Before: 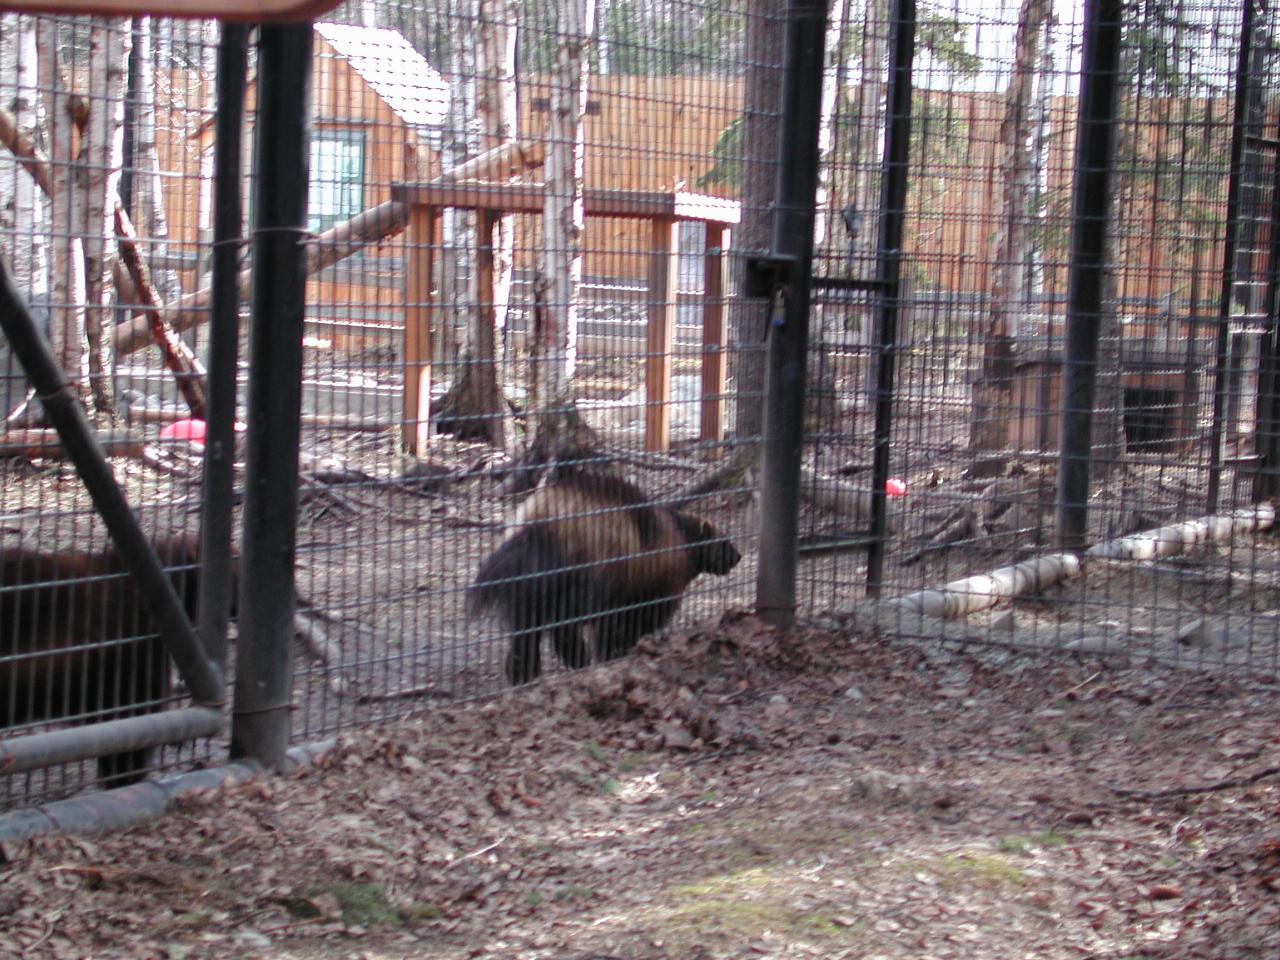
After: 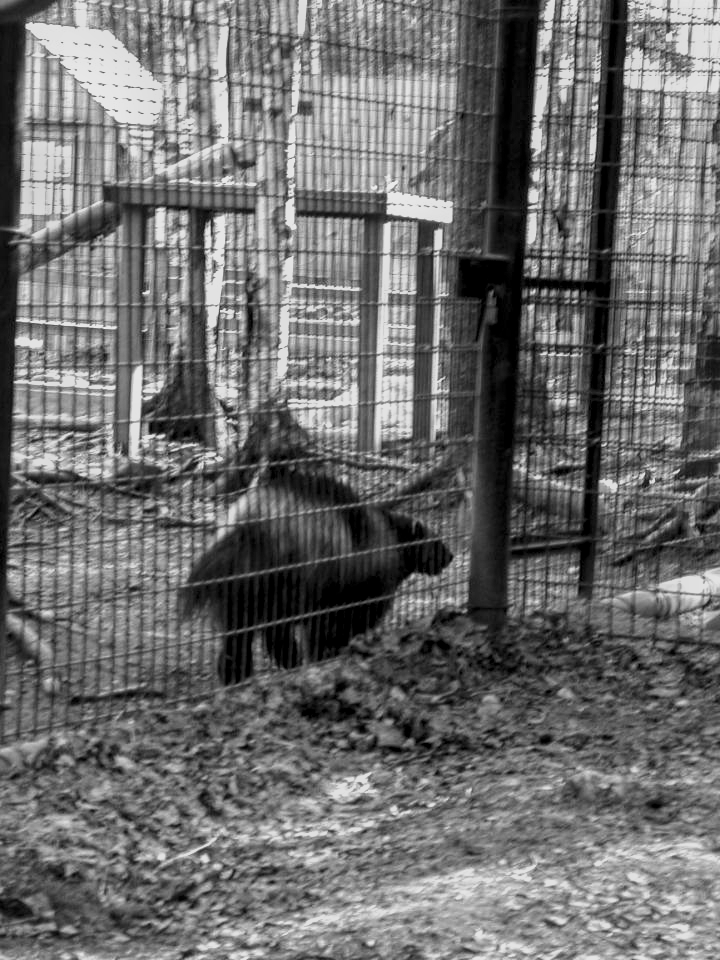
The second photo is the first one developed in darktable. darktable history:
crop and rotate: left 22.516%, right 21.234%
local contrast: highlights 60%, shadows 60%, detail 160%
color correction: highlights a* -0.137, highlights b* 0.137
color balance rgb: shadows lift › chroma 7.23%, shadows lift › hue 246.48°, highlights gain › chroma 5.38%, highlights gain › hue 196.93°, white fulcrum 1 EV
monochrome: a 26.22, b 42.67, size 0.8
velvia: on, module defaults
